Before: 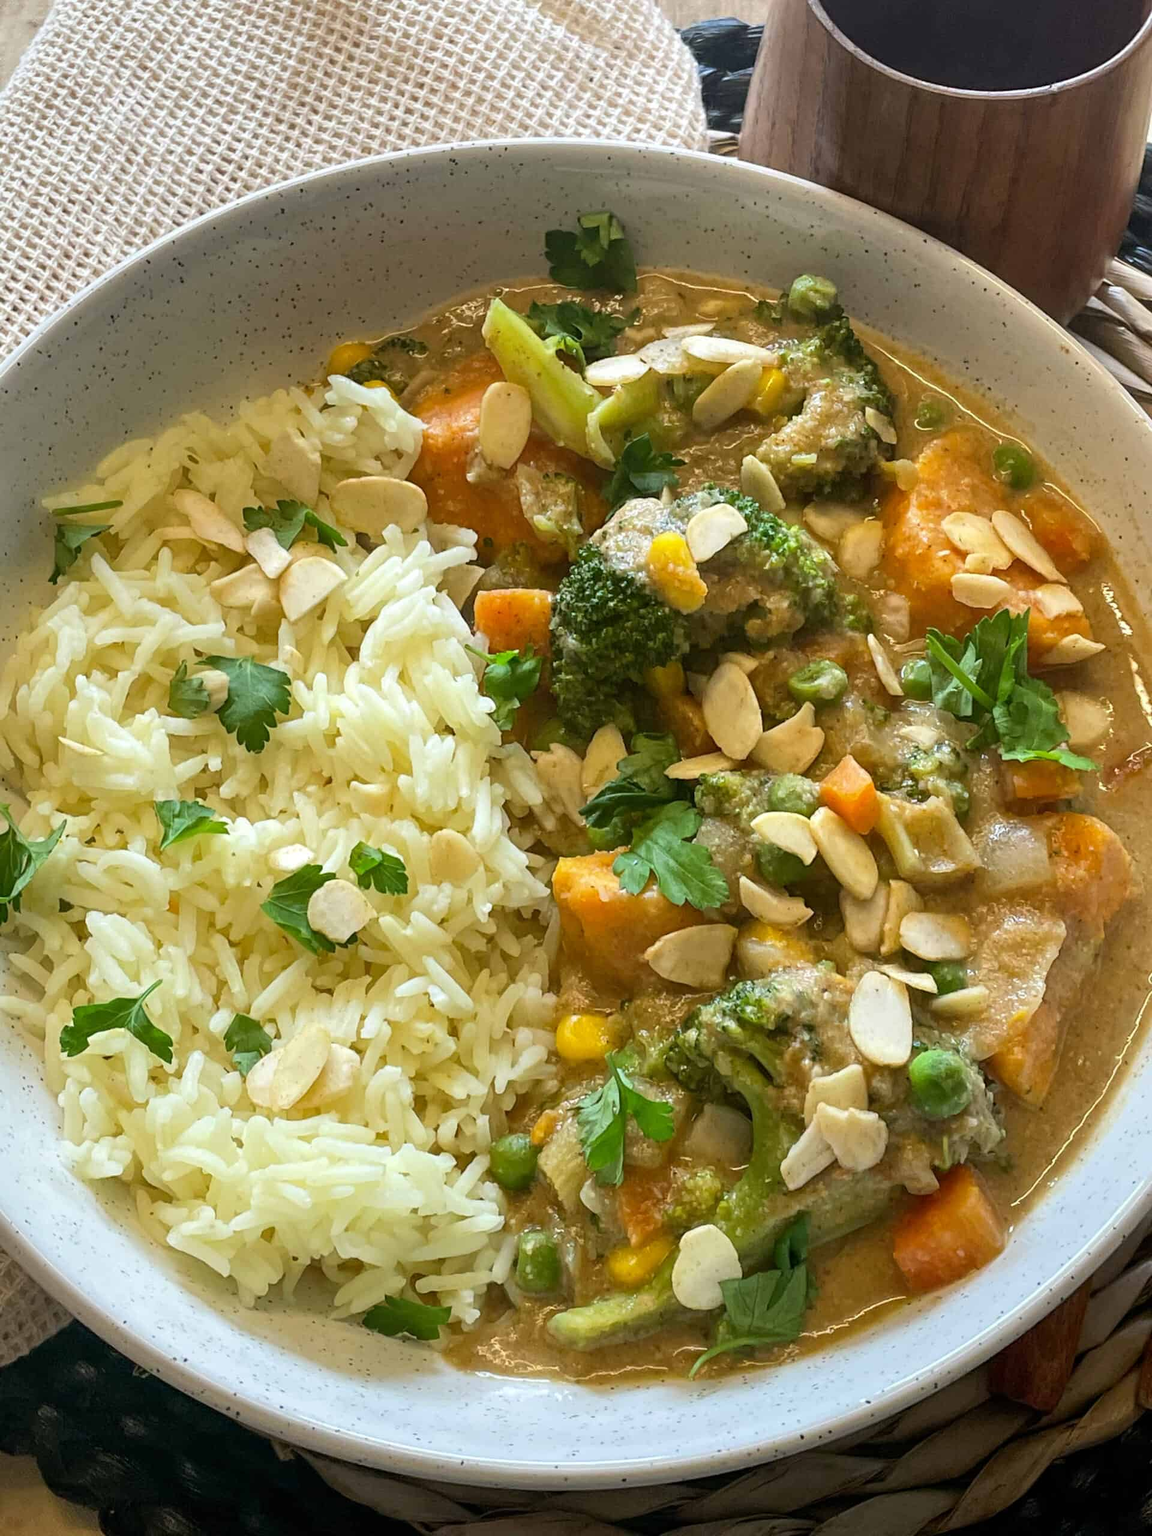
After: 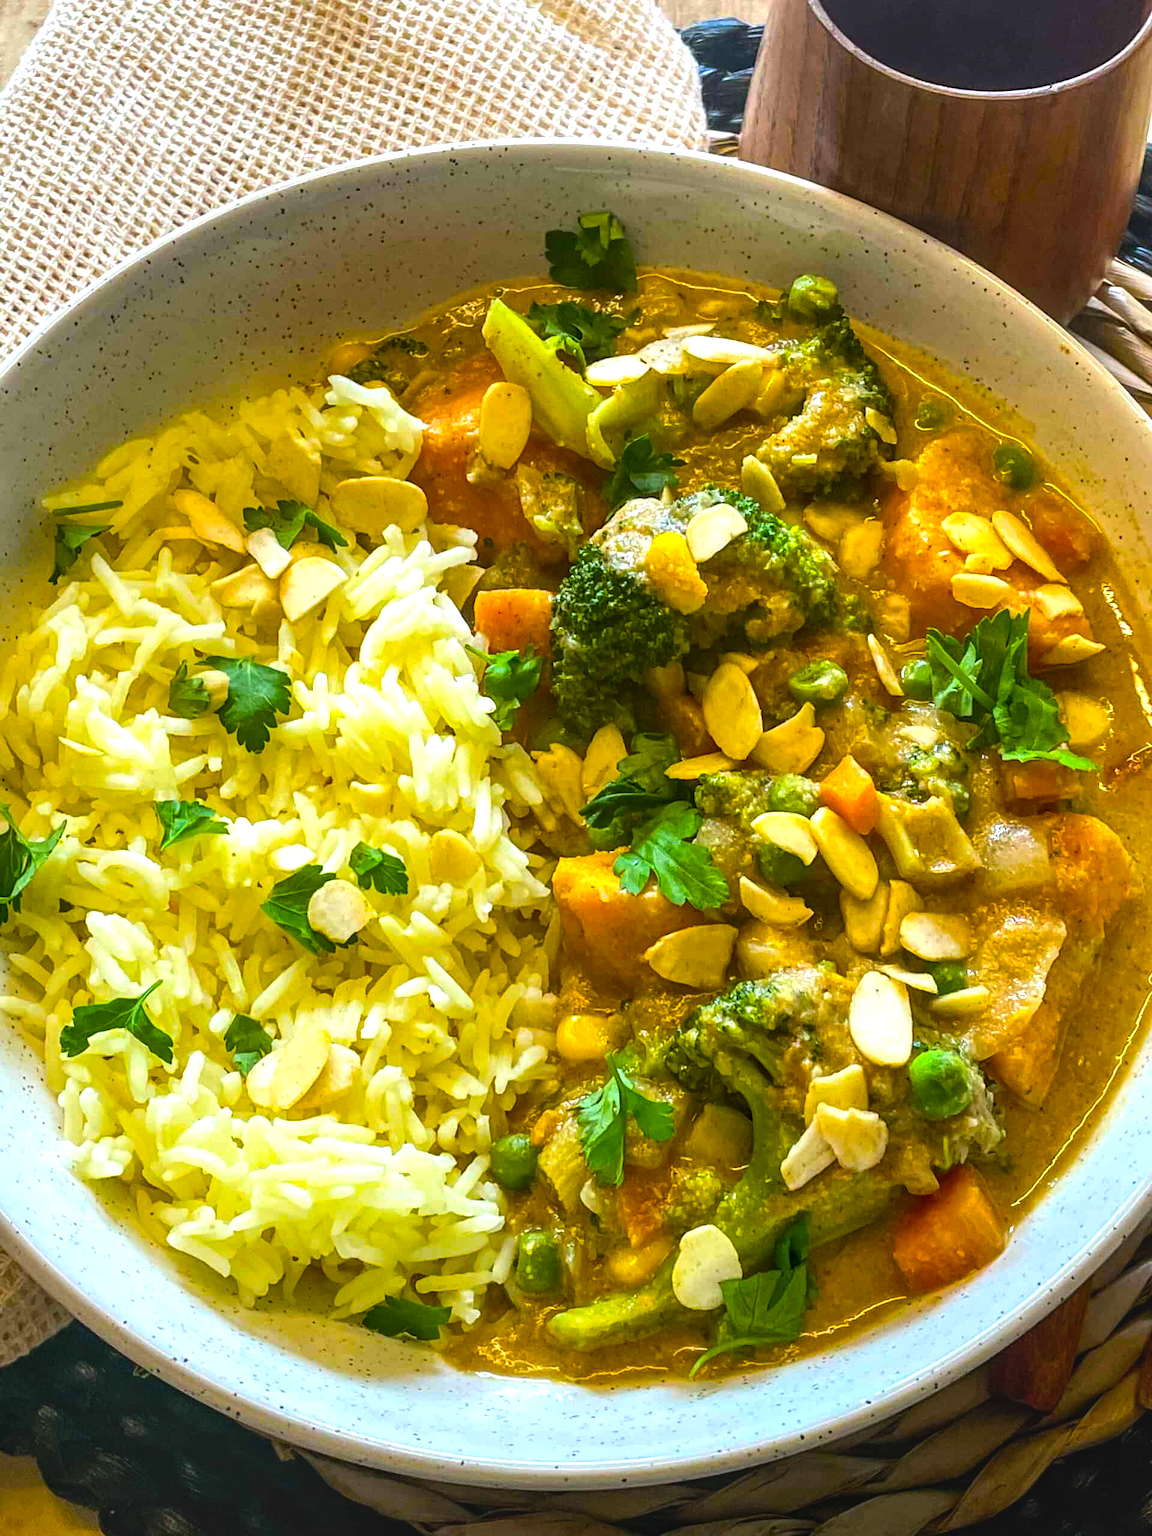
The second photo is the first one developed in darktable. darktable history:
local contrast: on, module defaults
color balance rgb: global offset › luminance 0.473%, global offset › hue 168.84°, perceptual saturation grading › global saturation 30.789%, perceptual brilliance grading › highlights 11.274%, global vibrance 50.158%
